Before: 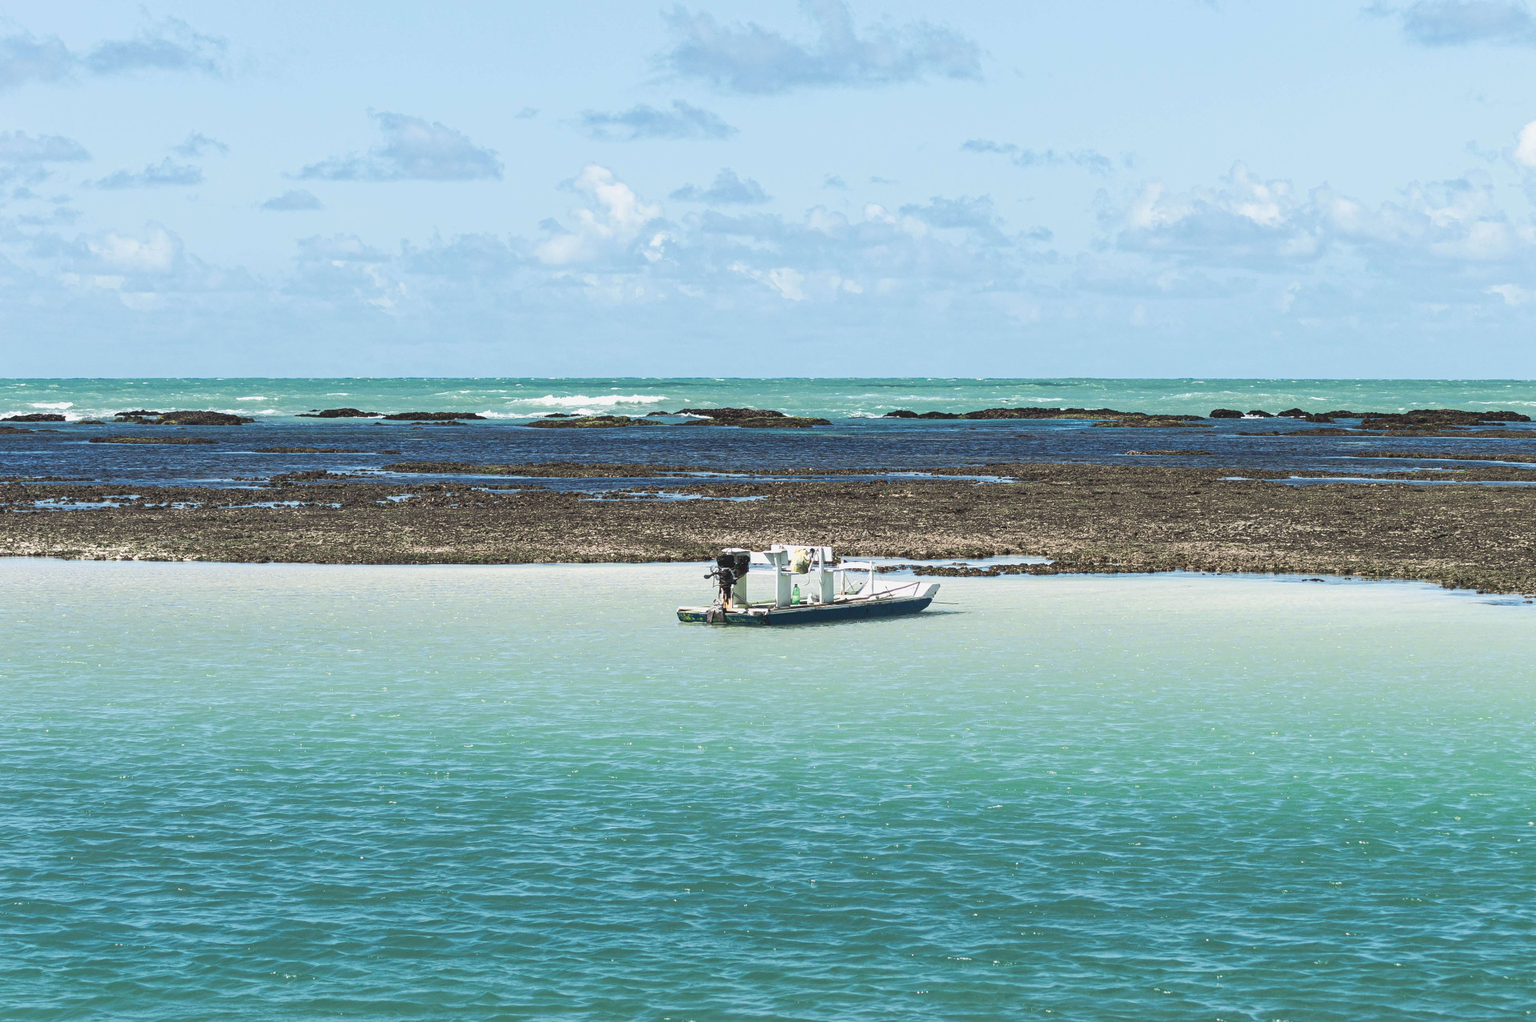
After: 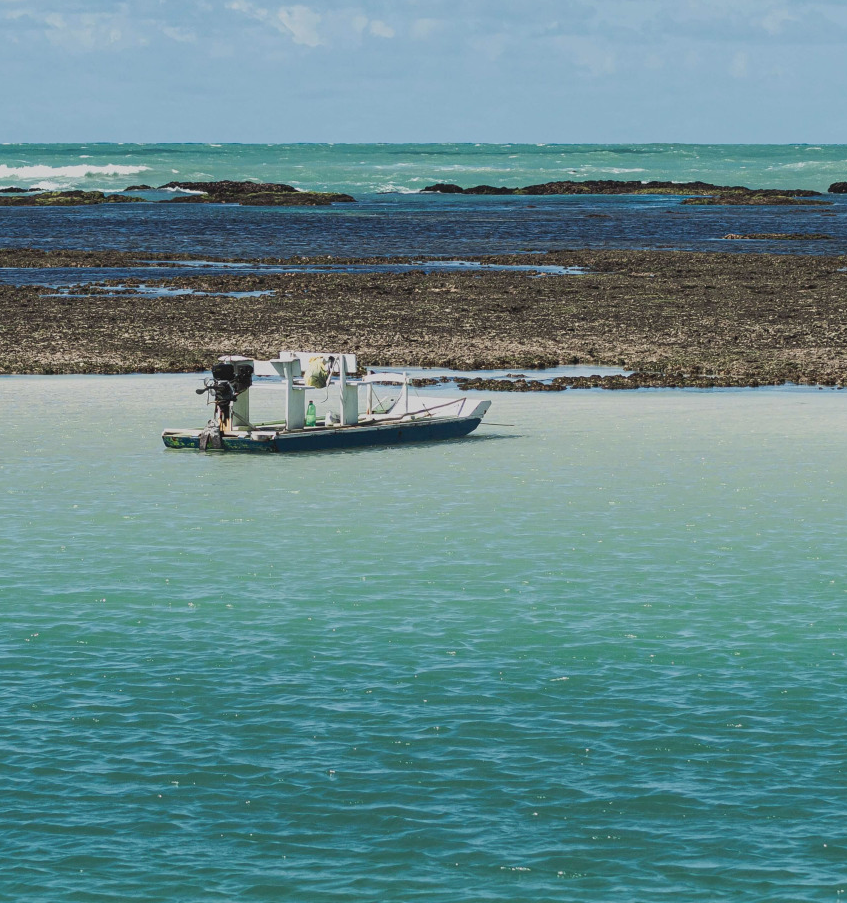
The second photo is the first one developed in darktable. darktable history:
exposure: black level correction 0.001, exposure -0.199 EV, compensate exposure bias true, compensate highlight preservation false
crop: left 35.642%, top 25.811%, right 20.198%, bottom 3.409%
shadows and highlights: radius 121.56, shadows 21.87, white point adjustment -9.63, highlights -13.96, soften with gaussian
